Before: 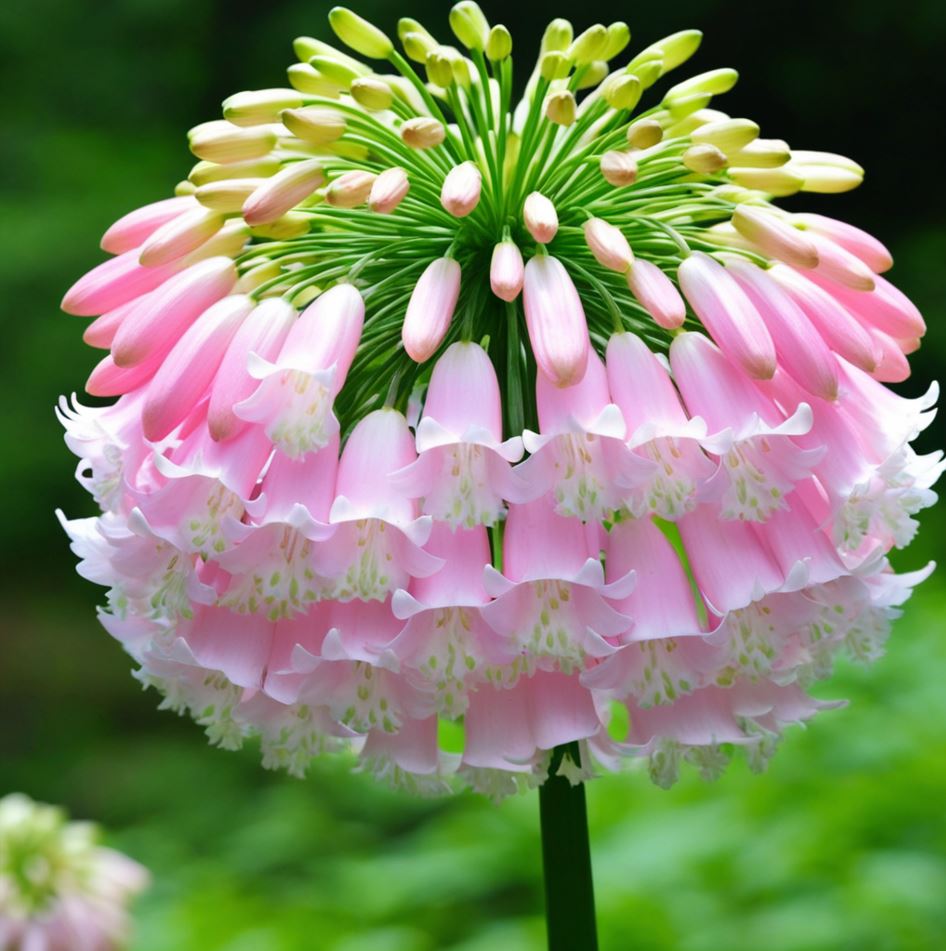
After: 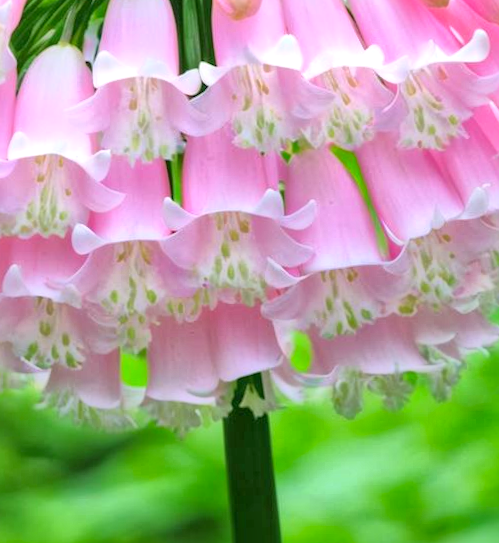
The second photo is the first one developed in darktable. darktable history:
crop: left 34.479%, top 38.822%, right 13.718%, bottom 5.172%
rotate and perspective: rotation -1.17°, automatic cropping off
local contrast: on, module defaults
exposure: black level correction 0, exposure 1.1 EV, compensate exposure bias true, compensate highlight preservation false
global tonemap: drago (1, 100), detail 1
